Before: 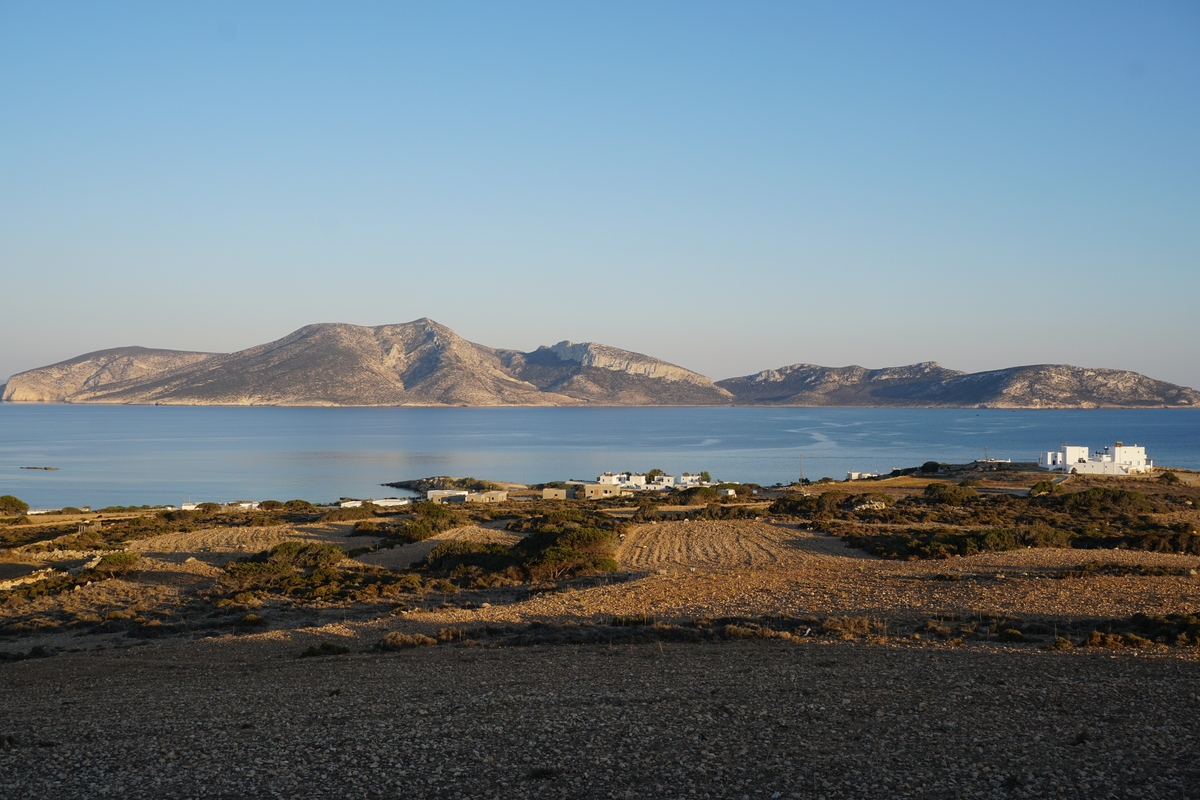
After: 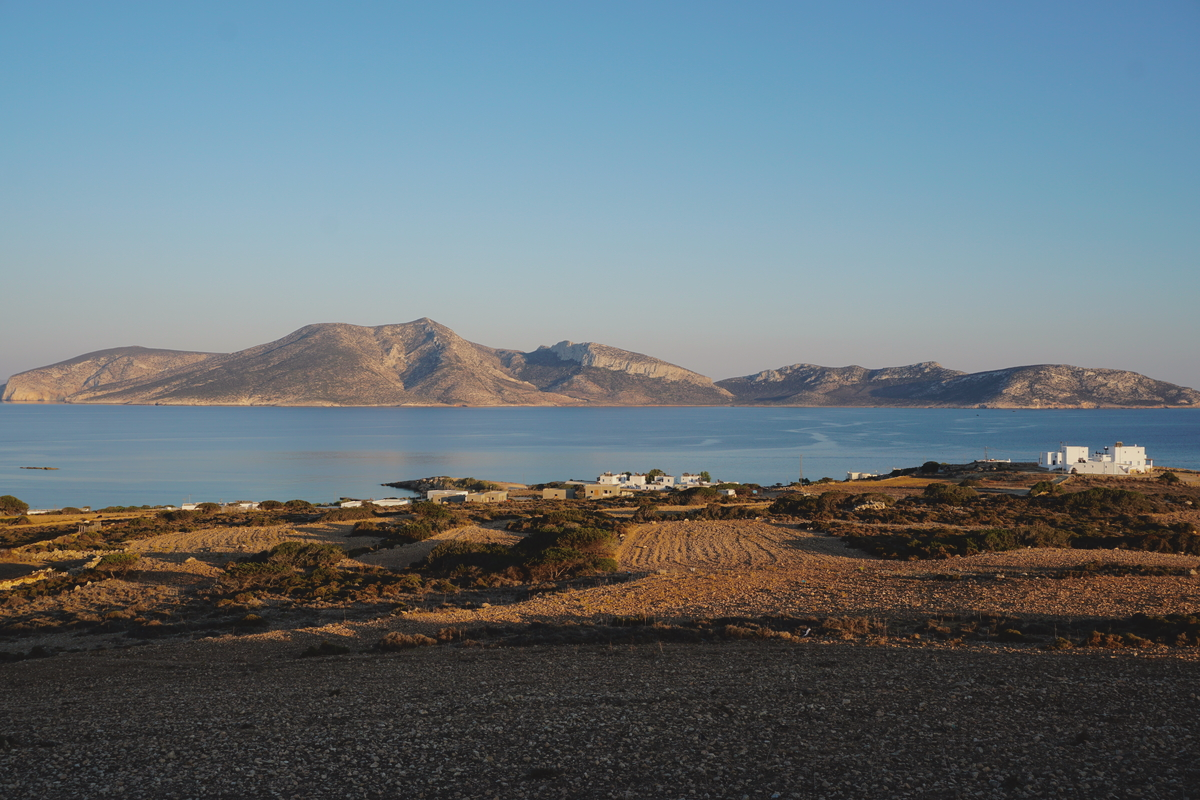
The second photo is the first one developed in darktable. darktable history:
exposure: black level correction -0.015, exposure -0.5 EV, compensate highlight preservation false
tone curve: curves: ch0 [(0, 0.013) (0.117, 0.081) (0.257, 0.259) (0.408, 0.45) (0.611, 0.64) (0.81, 0.857) (1, 1)]; ch1 [(0, 0) (0.287, 0.198) (0.501, 0.506) (0.56, 0.584) (0.715, 0.741) (0.976, 0.992)]; ch2 [(0, 0) (0.369, 0.362) (0.5, 0.5) (0.537, 0.547) (0.59, 0.603) (0.681, 0.754) (1, 1)], color space Lab, independent channels, preserve colors none
tone equalizer: on, module defaults
